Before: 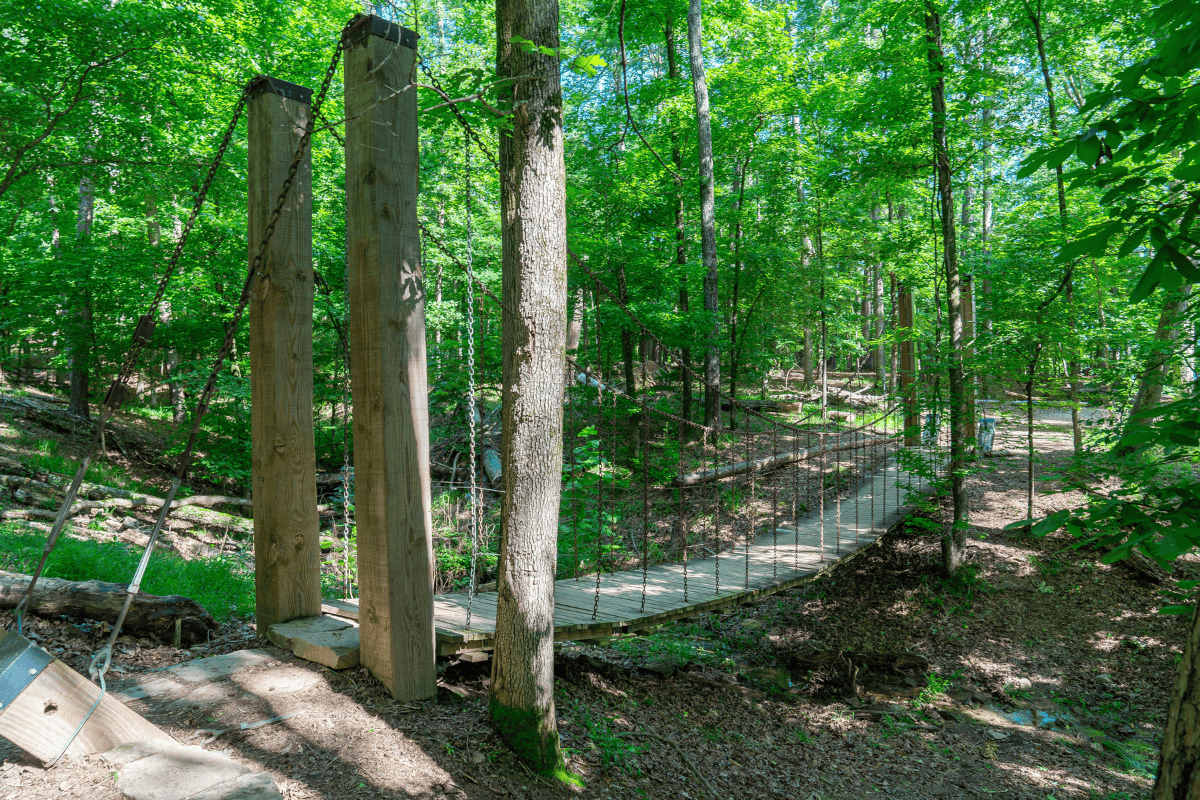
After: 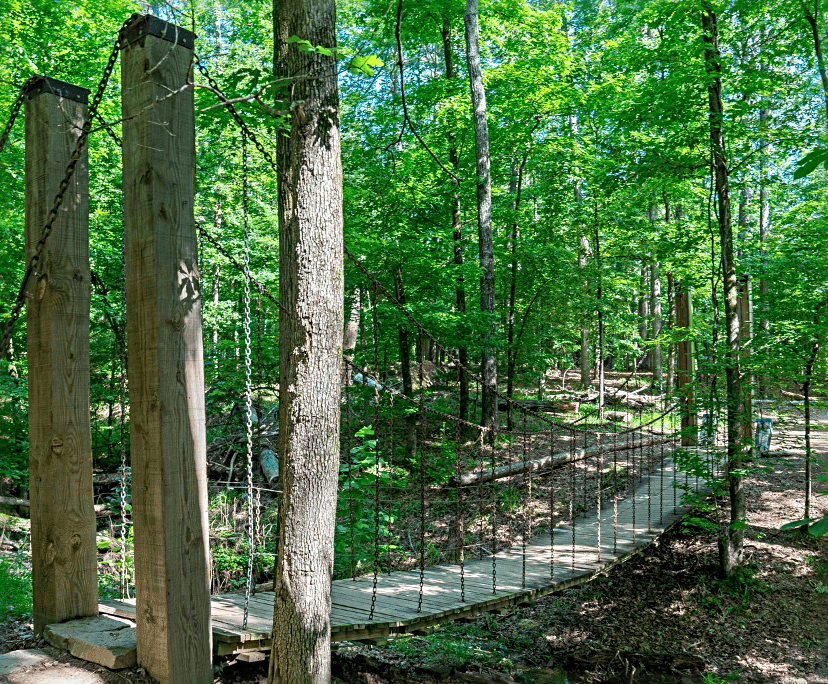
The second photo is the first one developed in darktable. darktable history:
sharpen: radius 3.982
crop: left 18.642%, right 12.357%, bottom 14.384%
exposure: exposure -0.064 EV, compensate highlight preservation false
